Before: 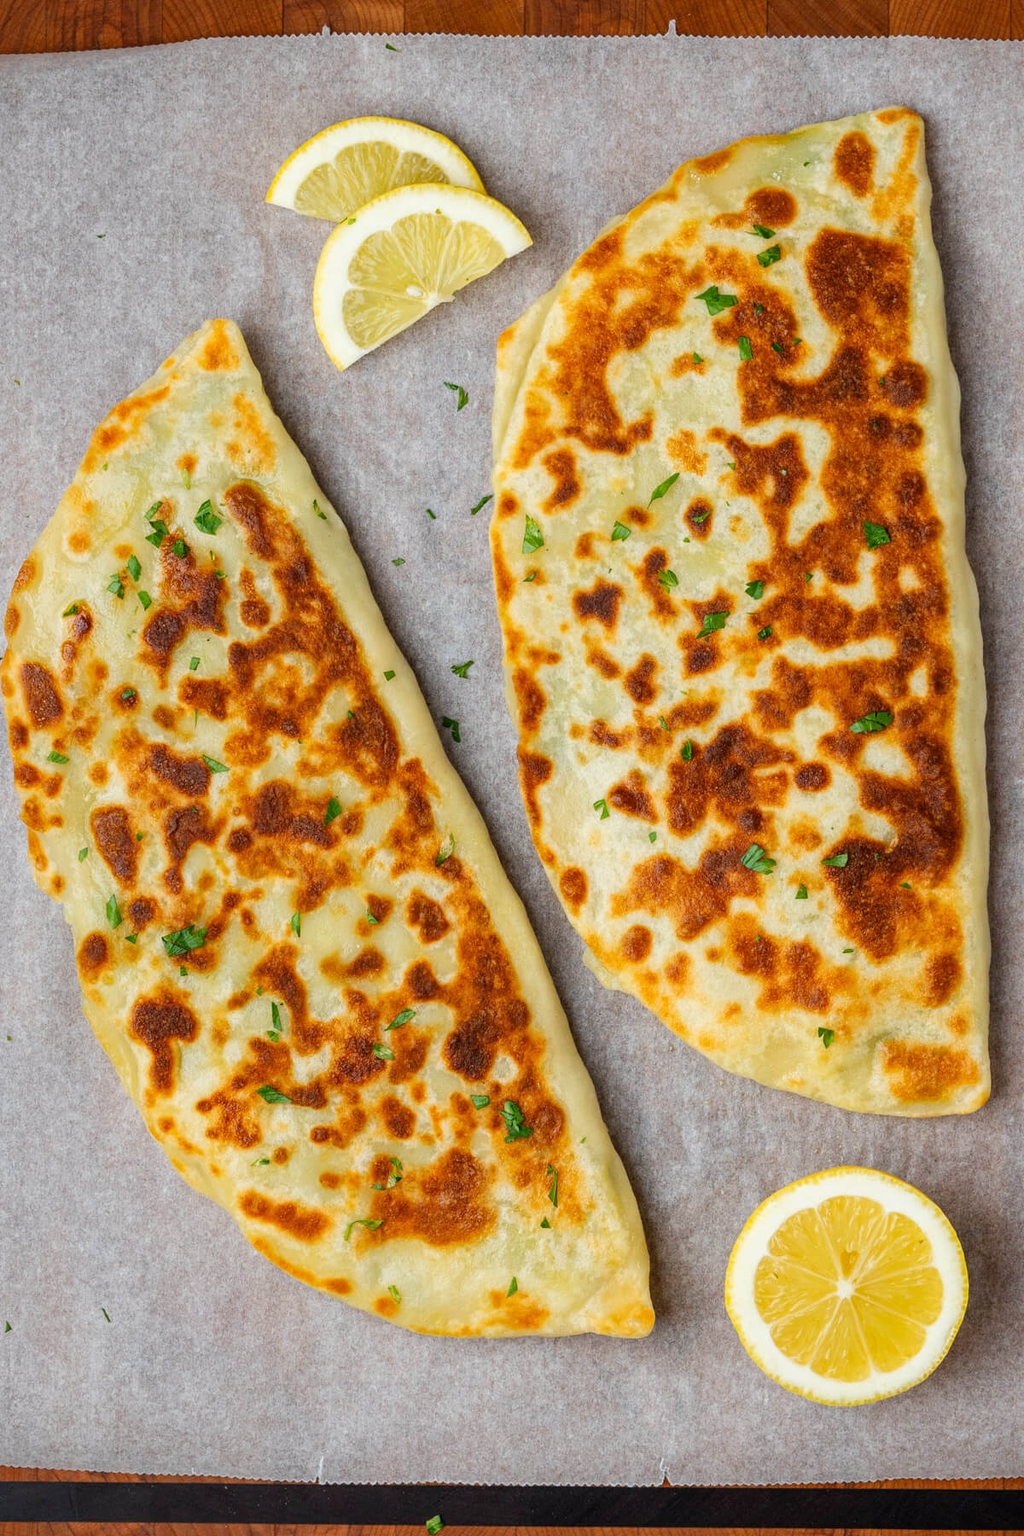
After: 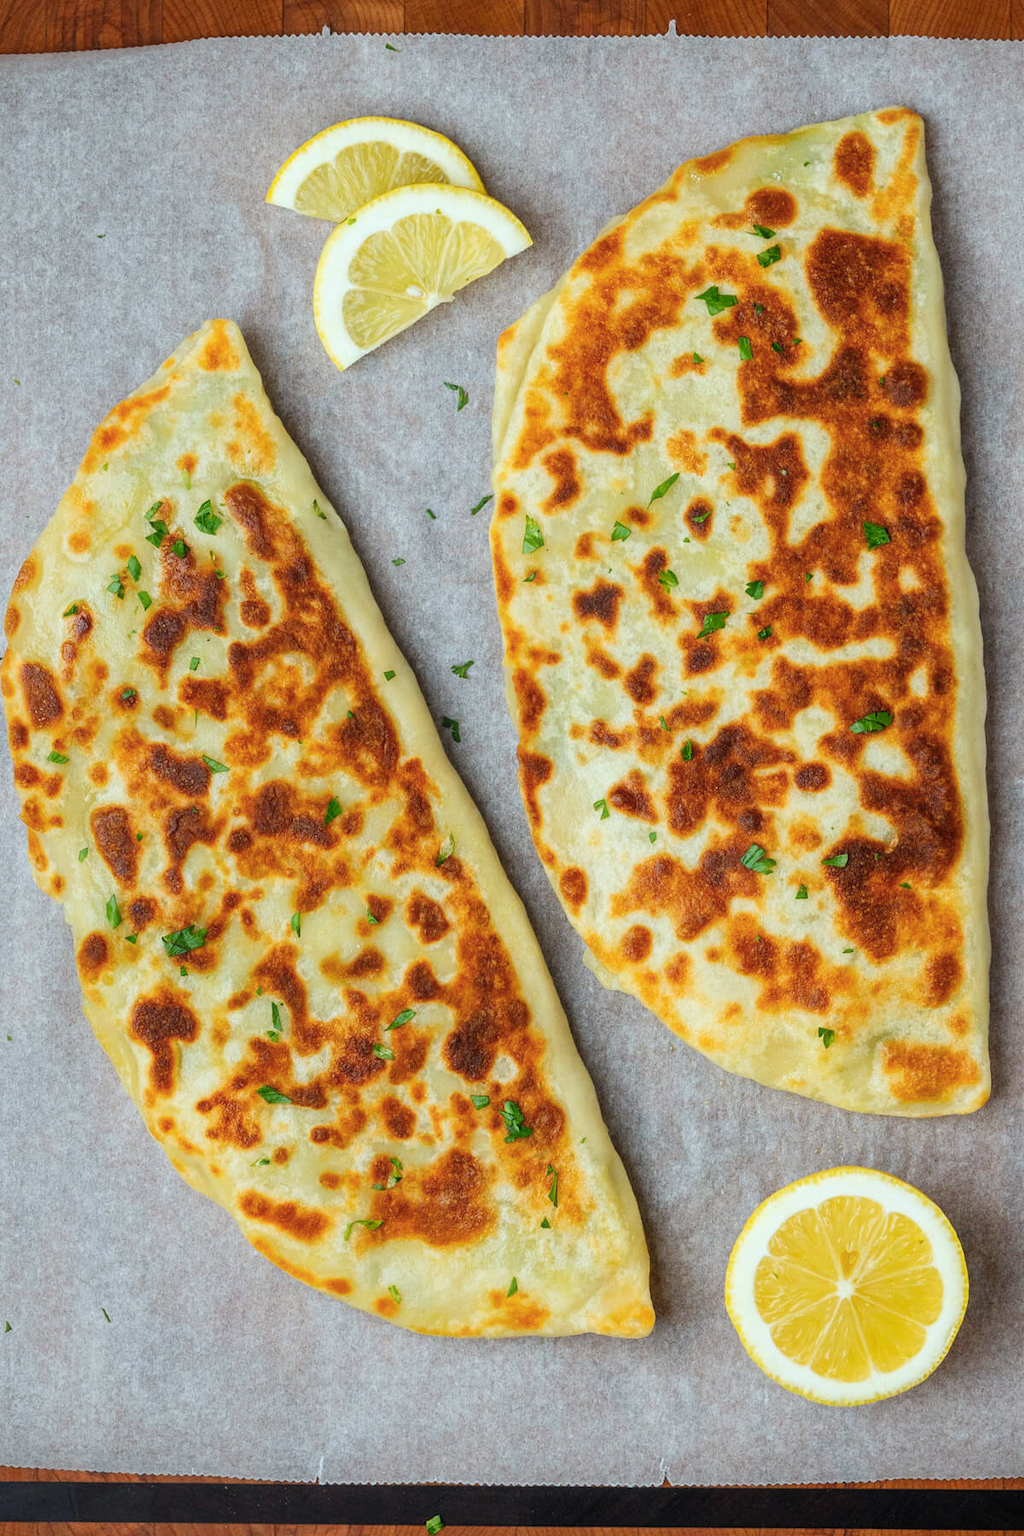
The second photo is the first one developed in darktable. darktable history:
color calibration: output R [1.003, 0.027, -0.041, 0], output G [-0.018, 1.043, -0.038, 0], output B [0.071, -0.086, 1.017, 0], illuminant as shot in camera, x 0.359, y 0.362, temperature 4570.54 K
haze removal: strength -0.05
